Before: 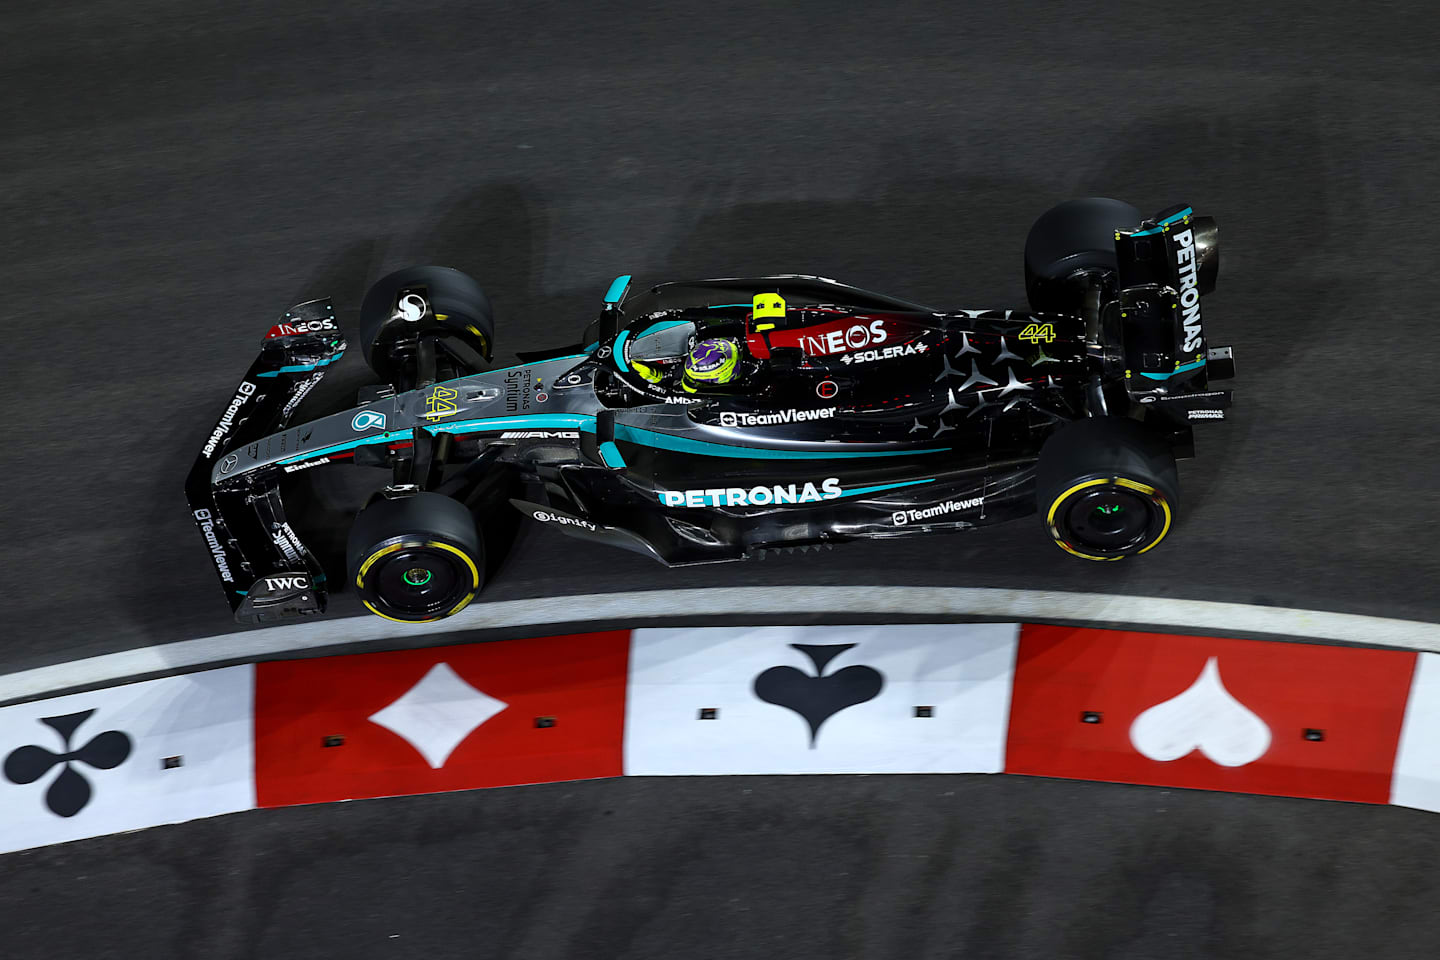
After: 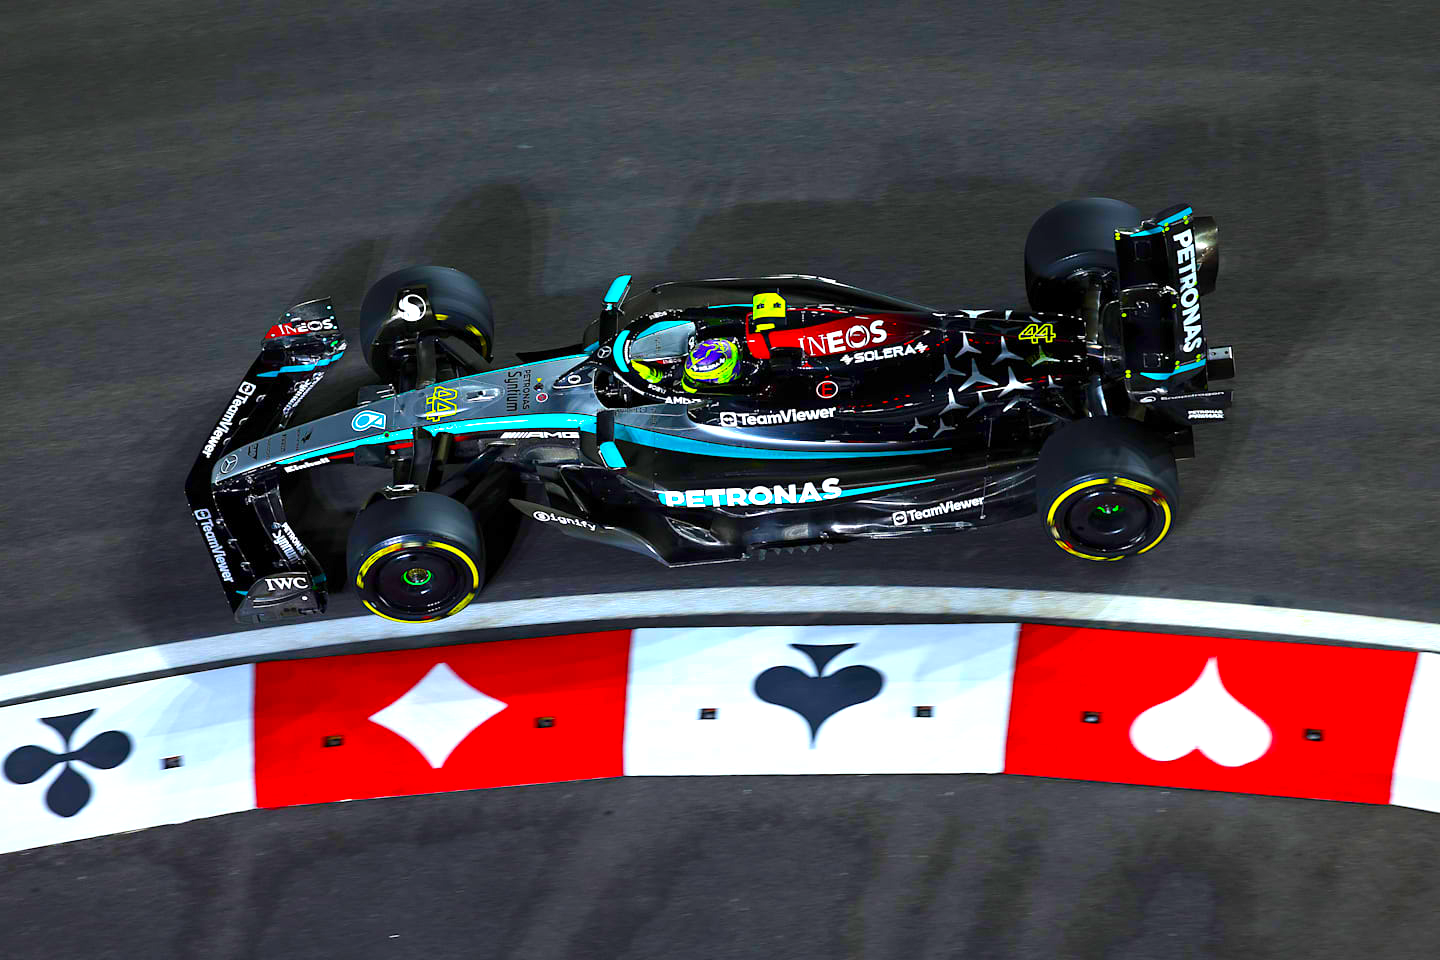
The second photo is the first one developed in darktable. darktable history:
color correction: highlights b* -0.055, saturation 1.84
exposure: exposure 0.822 EV, compensate highlight preservation false
